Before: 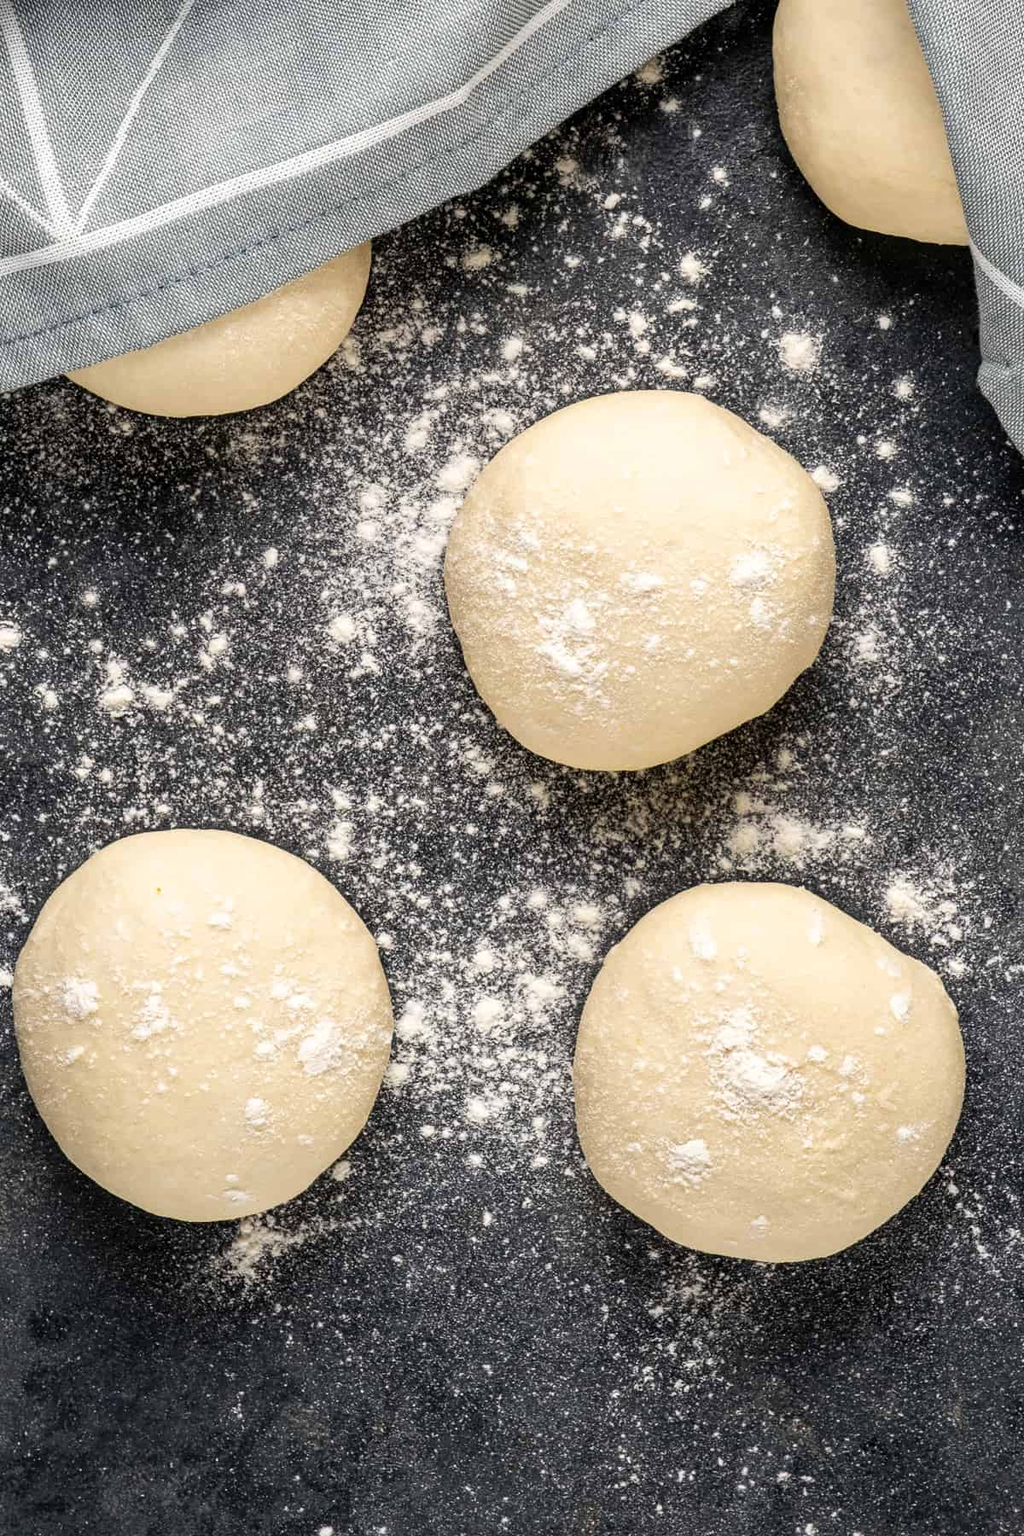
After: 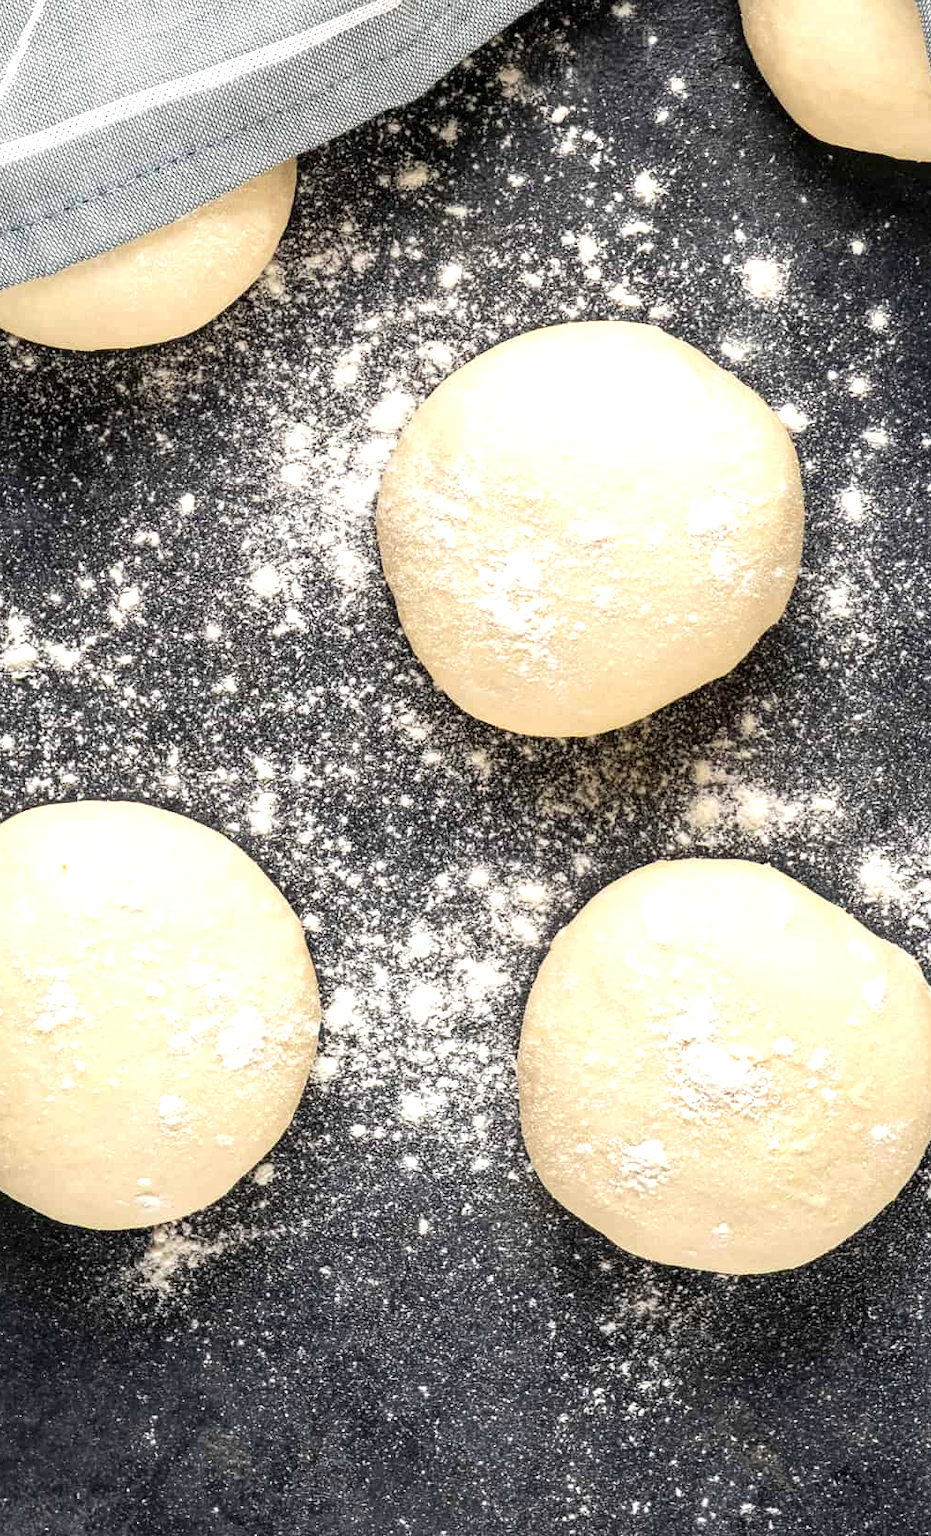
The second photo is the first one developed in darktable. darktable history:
exposure: black level correction 0, exposure 0.499 EV, compensate highlight preservation false
crop: left 9.824%, top 6.326%, right 6.889%, bottom 2.121%
